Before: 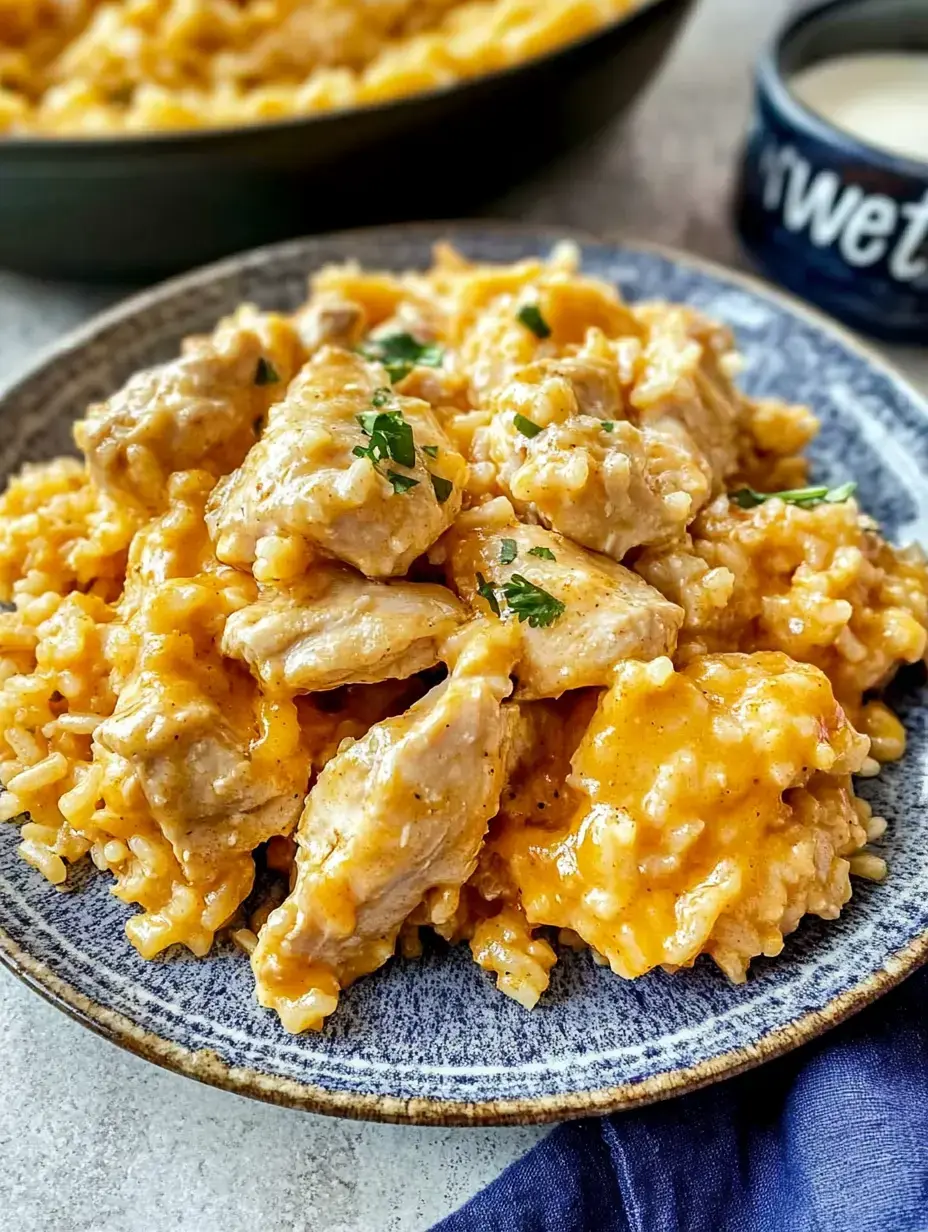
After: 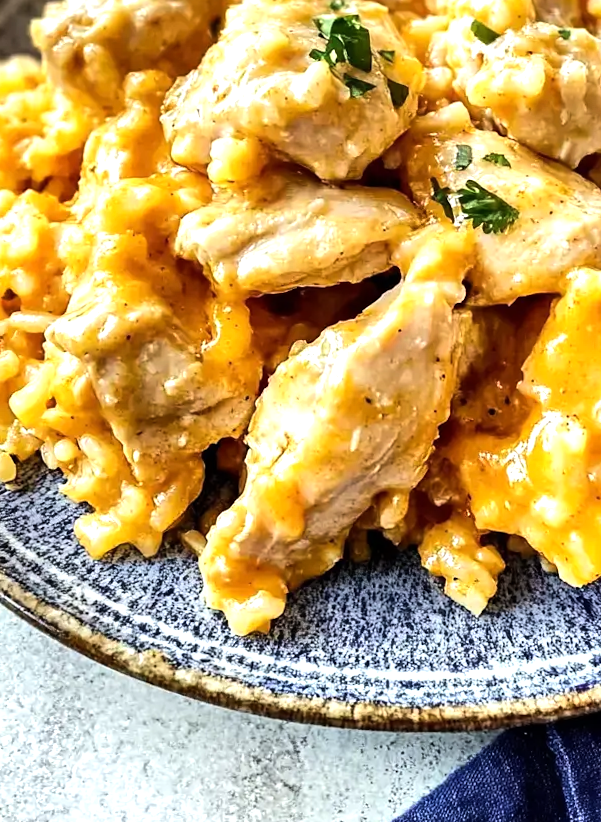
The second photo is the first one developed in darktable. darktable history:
crop and rotate: angle -0.966°, left 3.963%, top 31.73%, right 29.732%
tone equalizer: -8 EV -0.739 EV, -7 EV -0.712 EV, -6 EV -0.61 EV, -5 EV -0.388 EV, -3 EV 0.387 EV, -2 EV 0.6 EV, -1 EV 0.697 EV, +0 EV 0.78 EV, edges refinement/feathering 500, mask exposure compensation -1.57 EV, preserve details no
